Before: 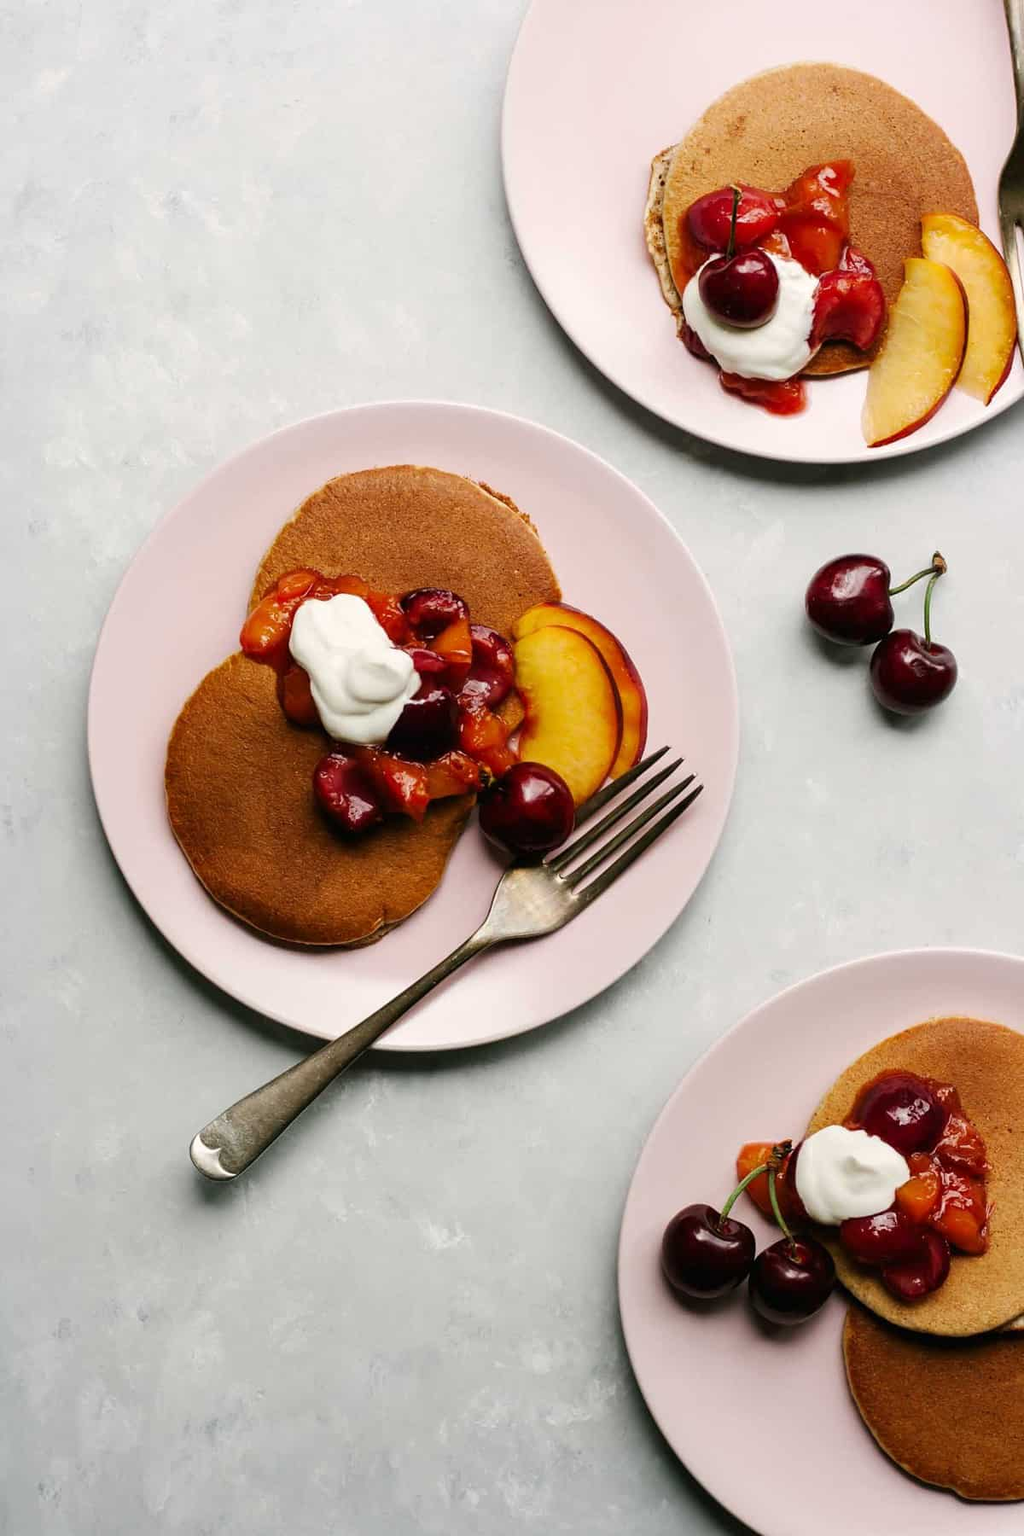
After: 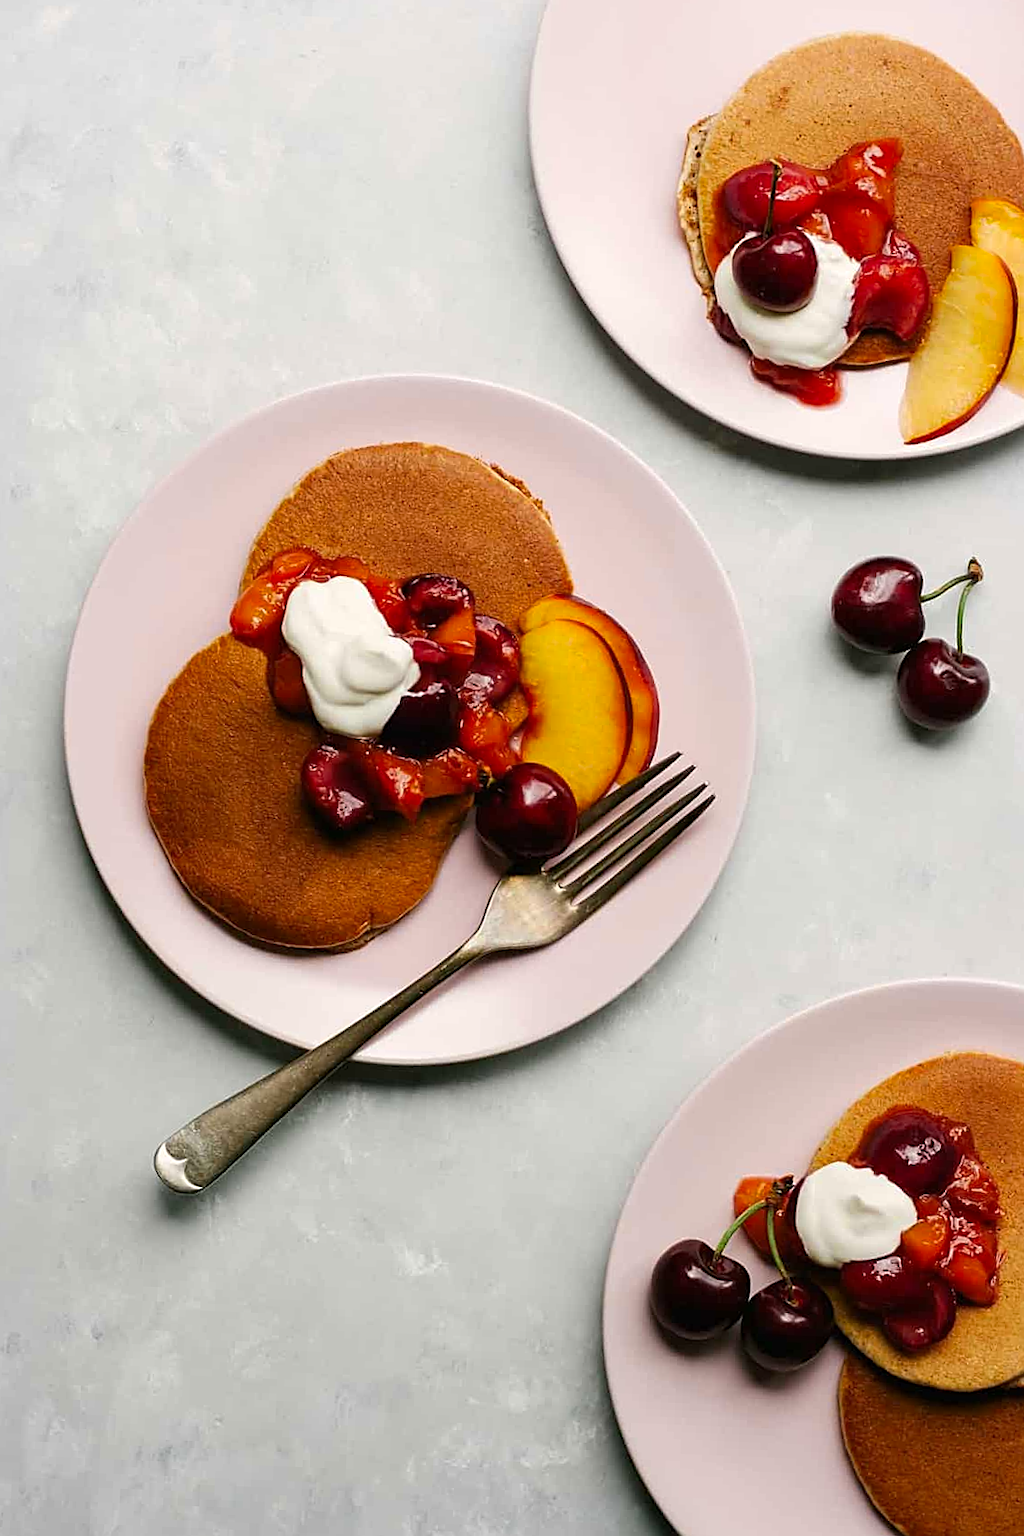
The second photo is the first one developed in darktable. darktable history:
sharpen: on, module defaults
crop and rotate: angle -2.38°
color zones: curves: ch1 [(0.25, 0.61) (0.75, 0.248)]
